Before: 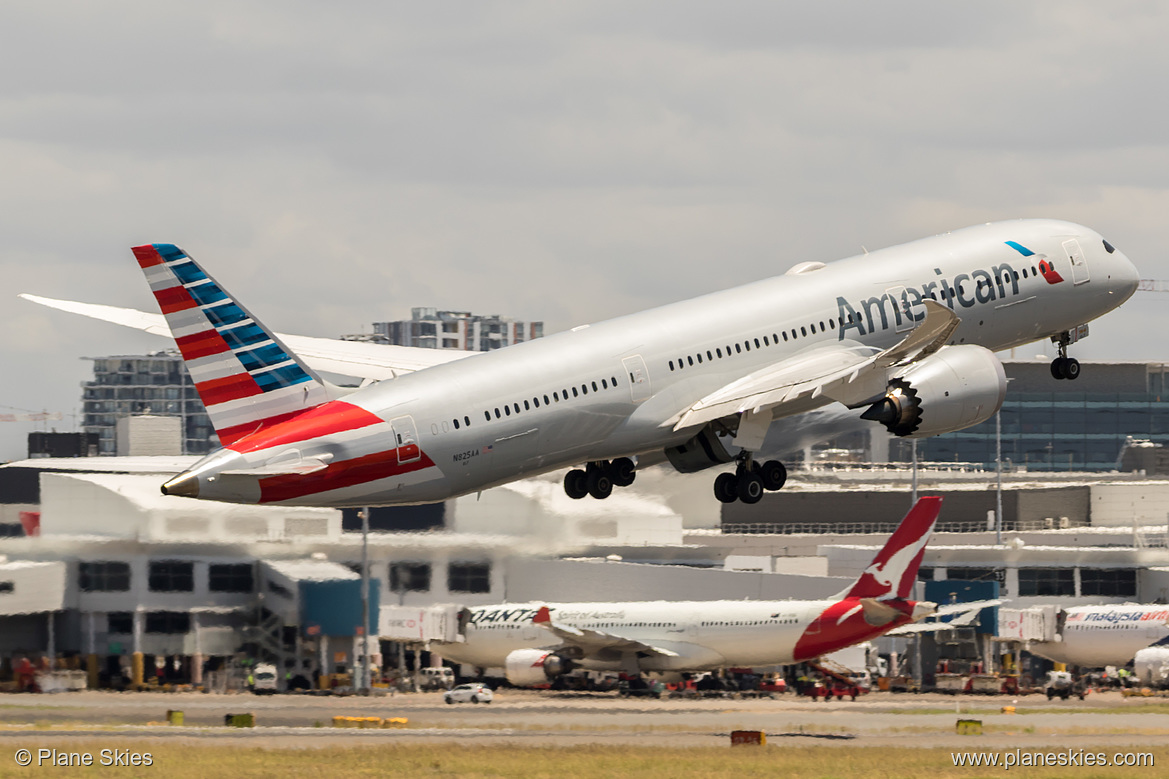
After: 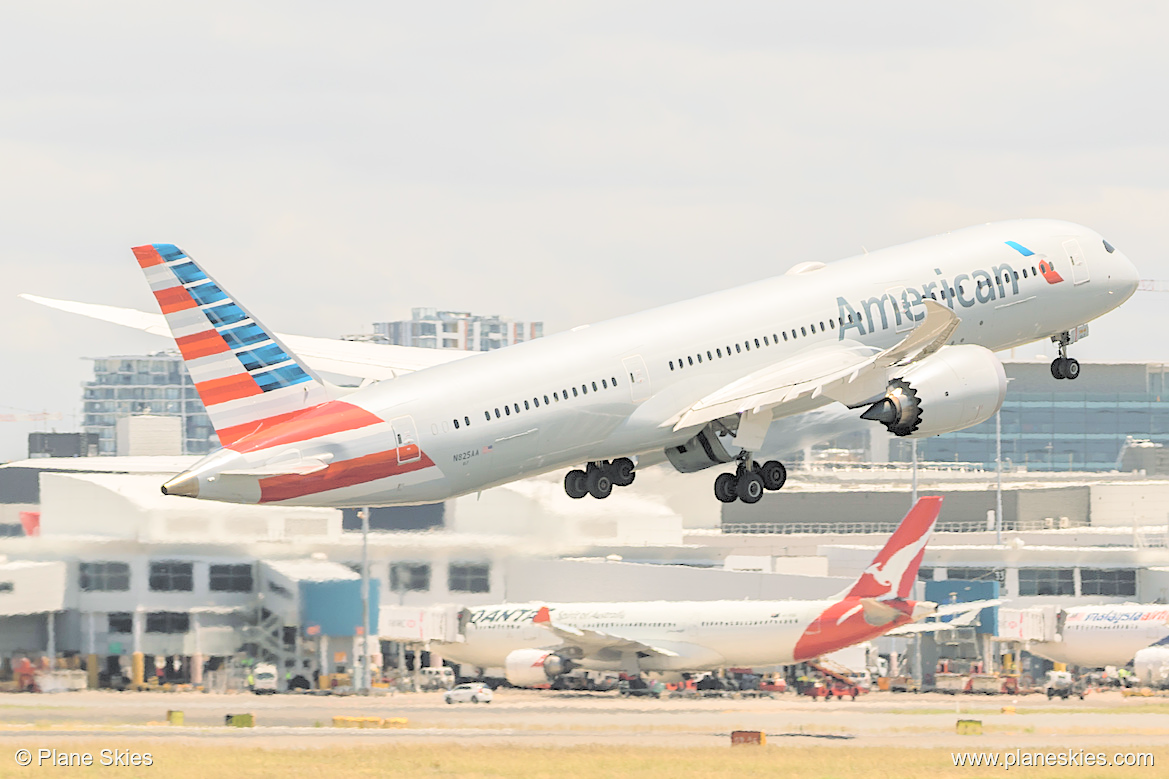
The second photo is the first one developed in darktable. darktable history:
contrast brightness saturation: brightness 0.986
color balance rgb: shadows lift › luminance -7.509%, shadows lift › chroma 2.309%, shadows lift › hue 167.51°, linear chroma grading › global chroma 9.93%, perceptual saturation grading › global saturation 0.676%, perceptual saturation grading › highlights -30.227%, perceptual saturation grading › shadows 19.311%
sharpen: amount 0.218
